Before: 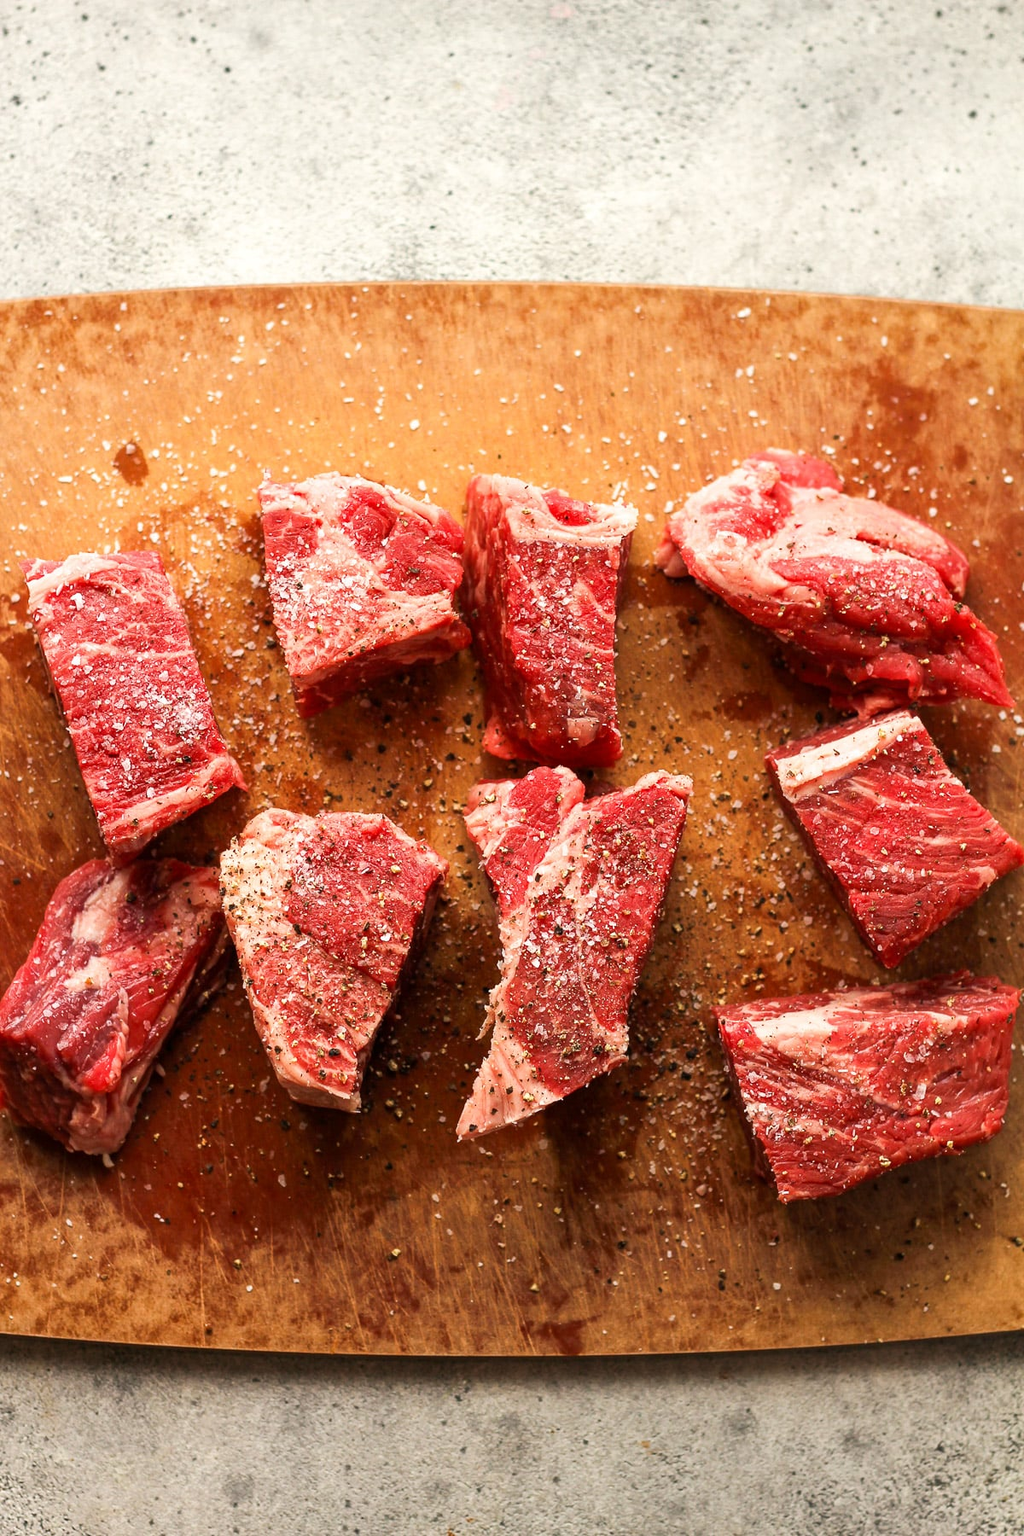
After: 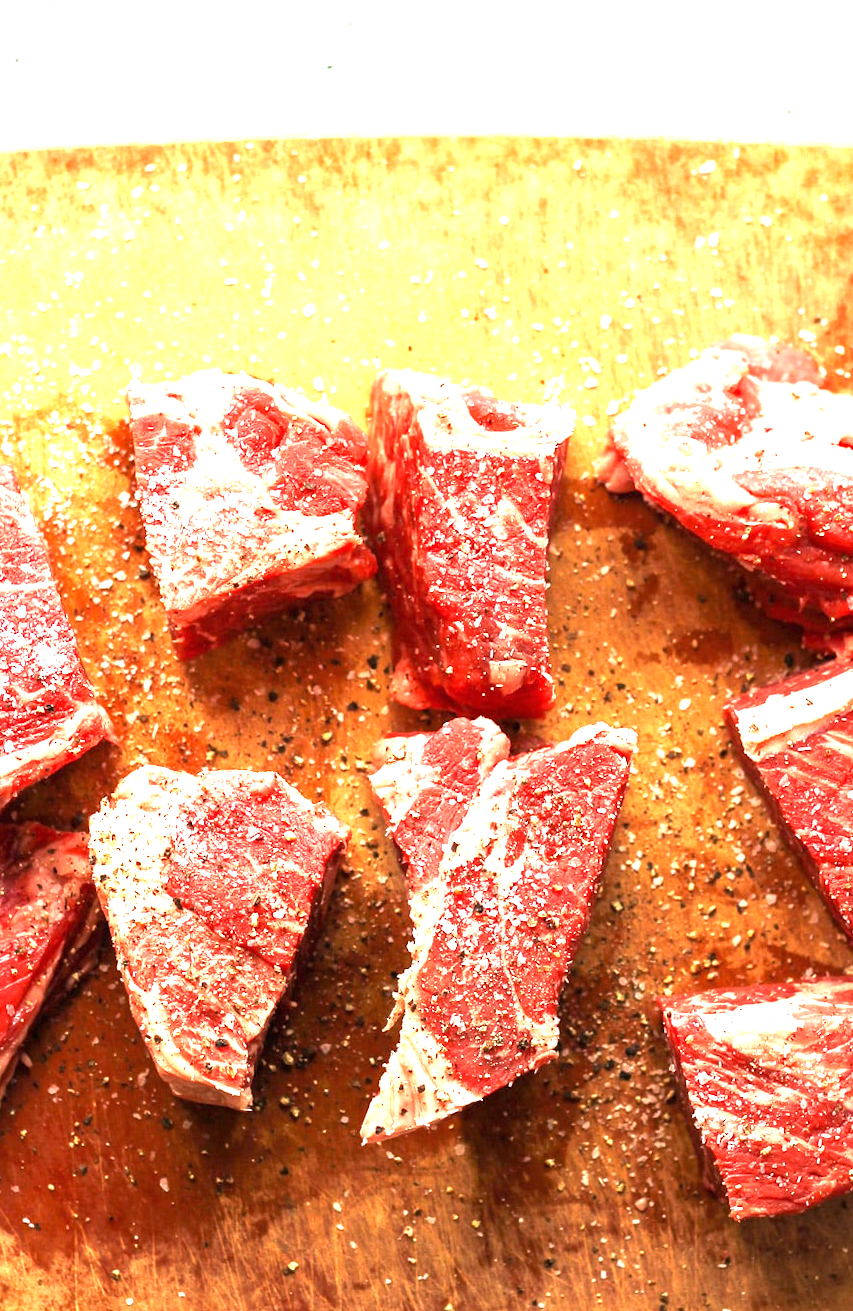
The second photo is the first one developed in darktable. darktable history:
rotate and perspective: rotation 0.074°, lens shift (vertical) 0.096, lens shift (horizontal) -0.041, crop left 0.043, crop right 0.952, crop top 0.024, crop bottom 0.979
exposure: black level correction 0, exposure 1.45 EV, compensate exposure bias true, compensate highlight preservation false
velvia: on, module defaults
crop and rotate: left 11.831%, top 11.346%, right 13.429%, bottom 13.899%
